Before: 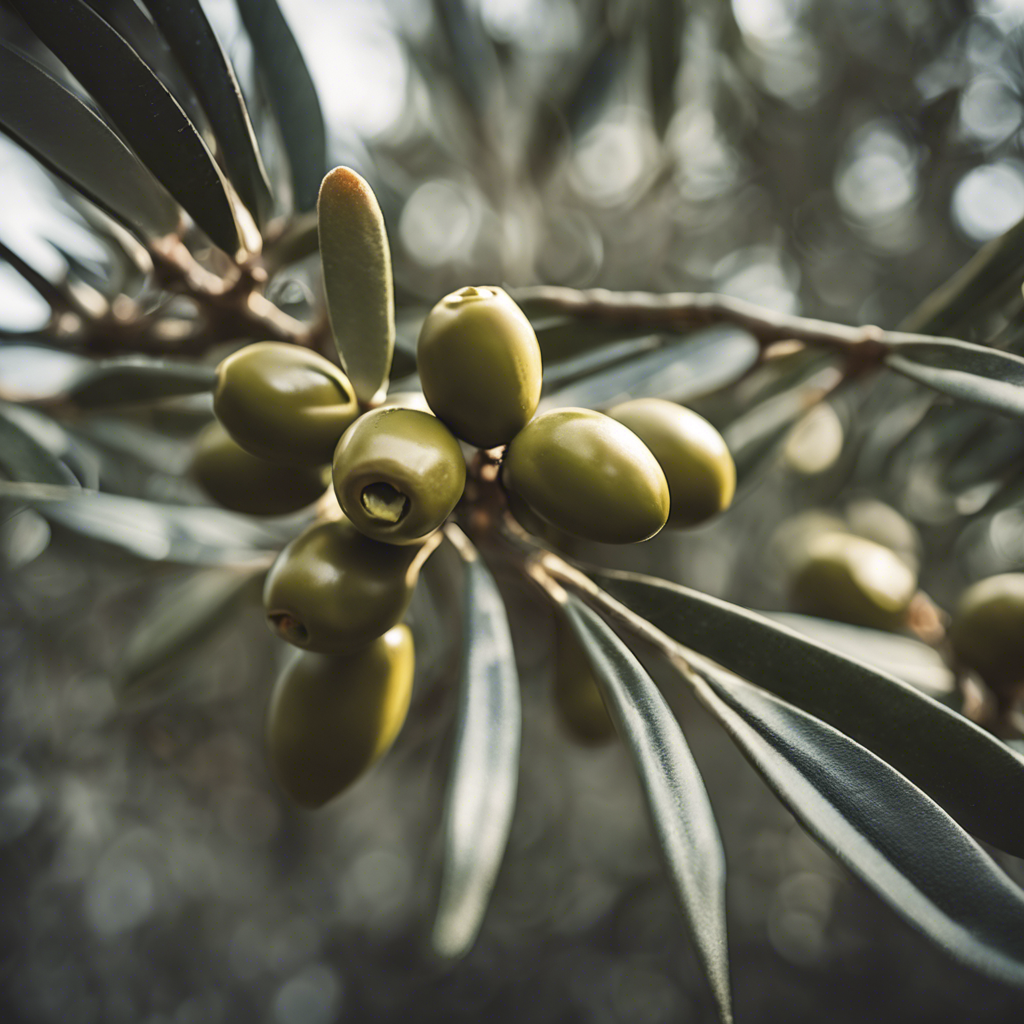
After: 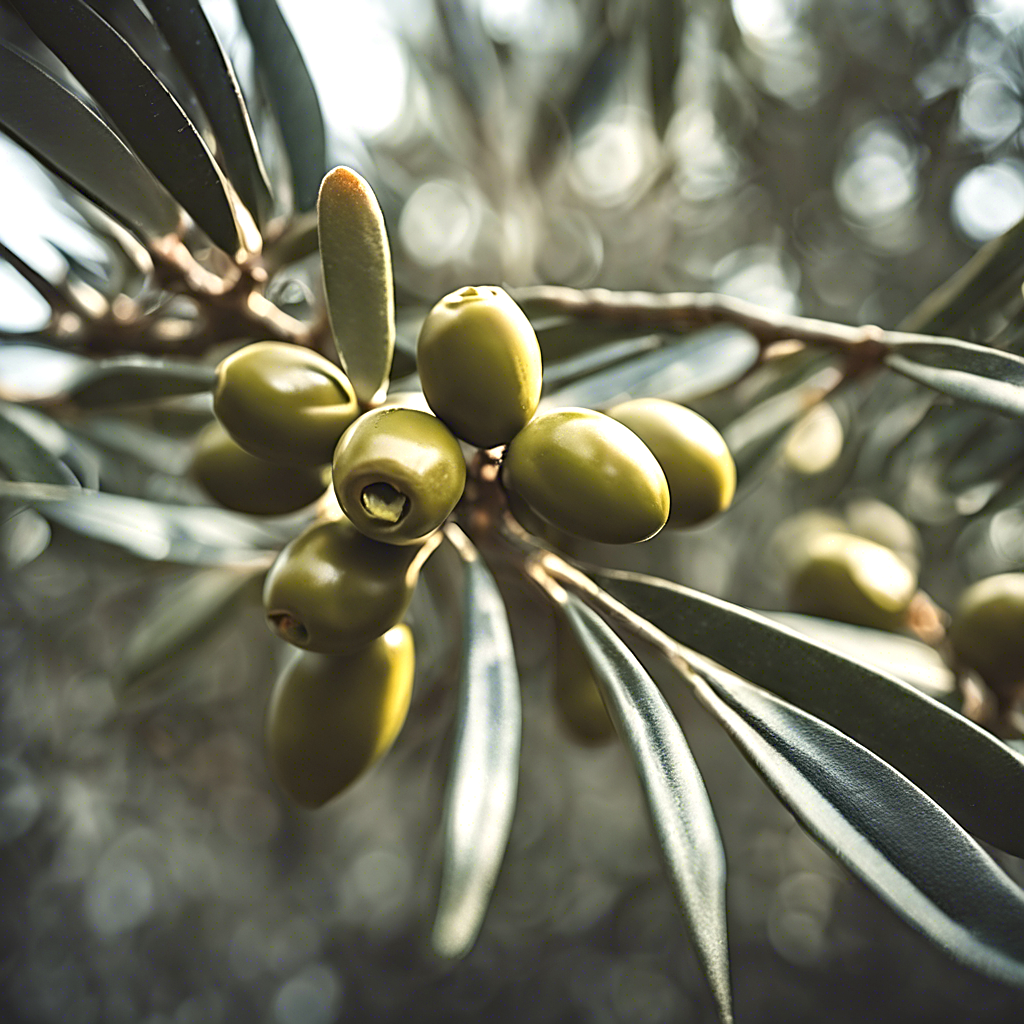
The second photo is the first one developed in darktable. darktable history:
exposure: exposure 0.6 EV, compensate highlight preservation false
haze removal: compatibility mode true, adaptive false
shadows and highlights: shadows -21.3, highlights 100, soften with gaussian
sharpen: on, module defaults
